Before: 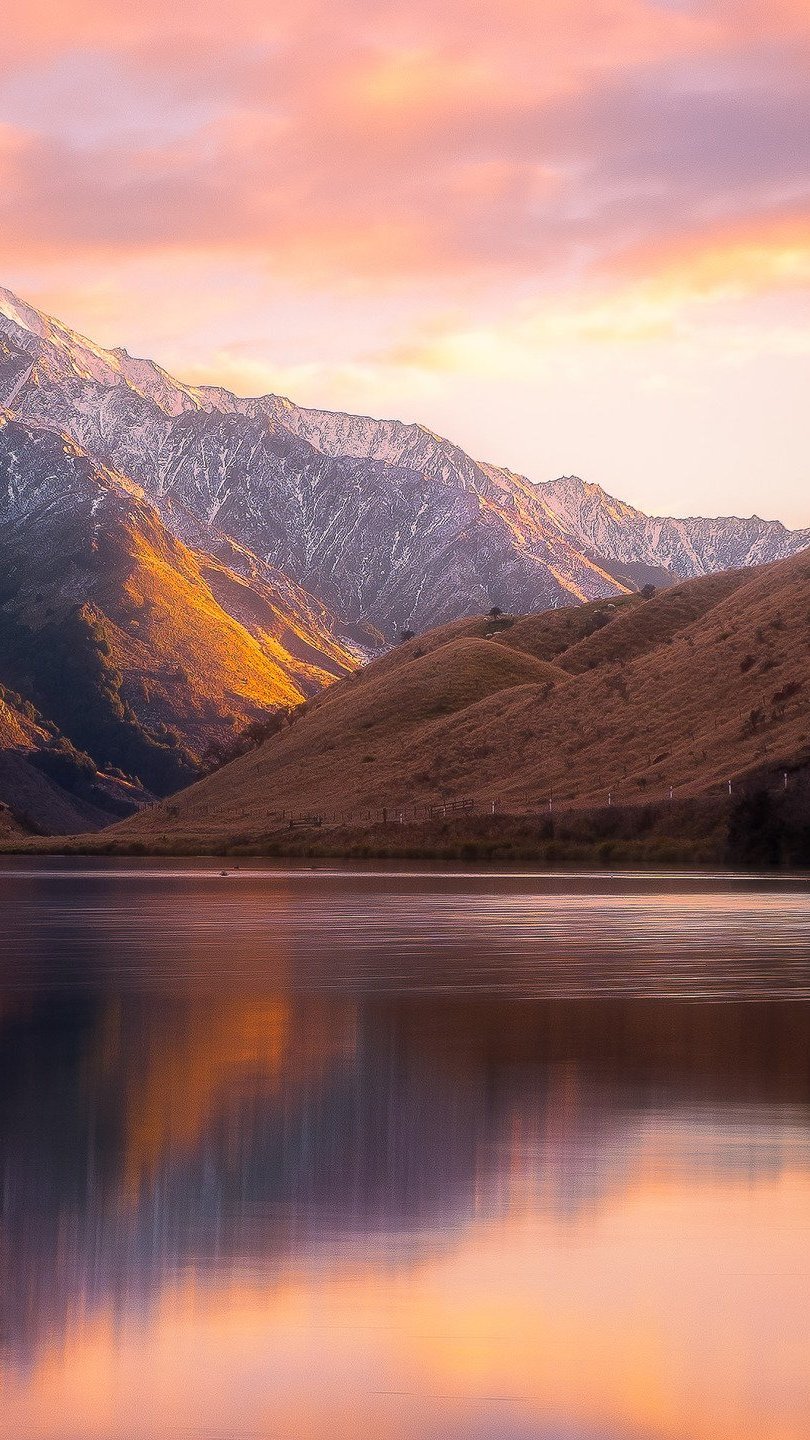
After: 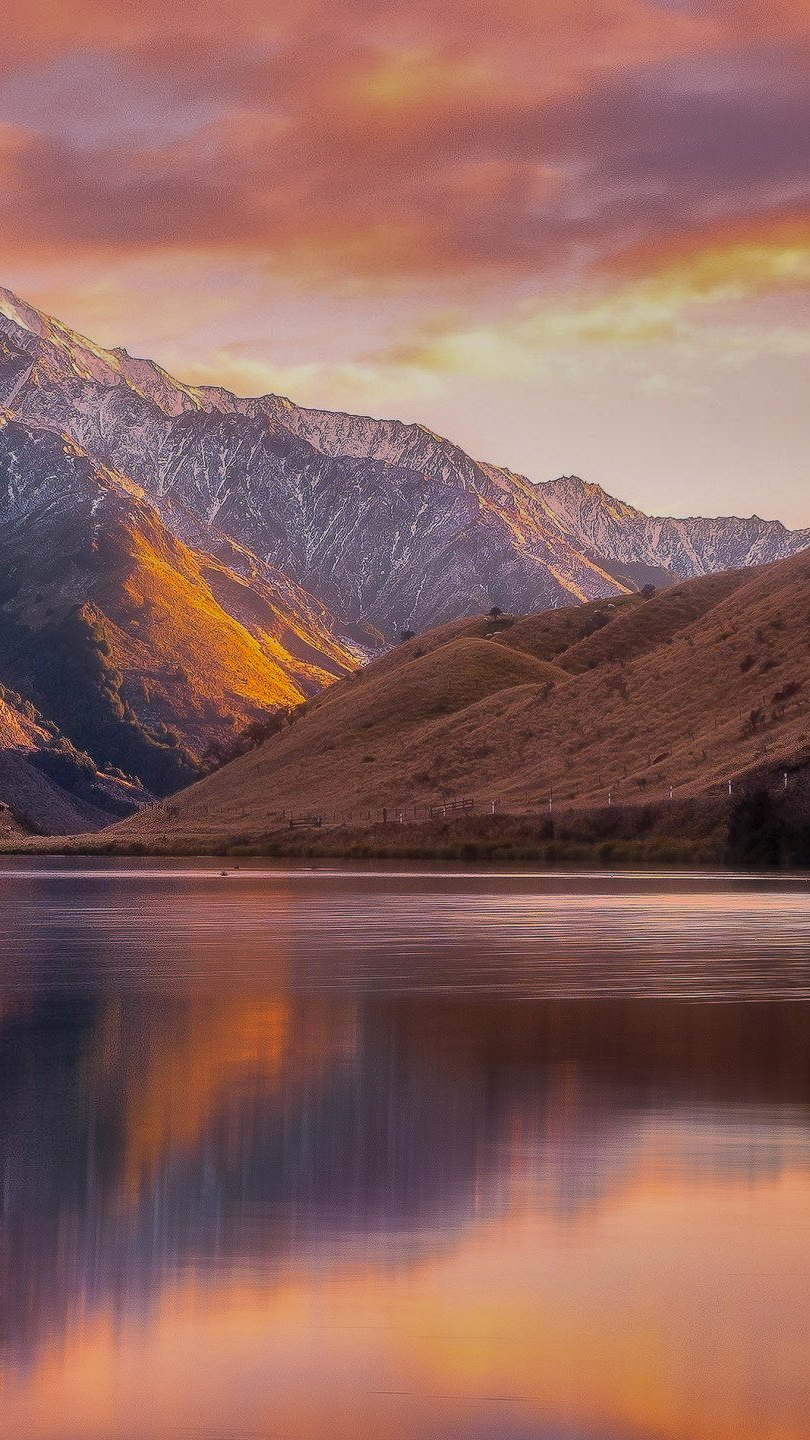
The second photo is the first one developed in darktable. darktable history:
shadows and highlights: shadows 80.73, white point adjustment -9.07, highlights -61.46, soften with gaussian
